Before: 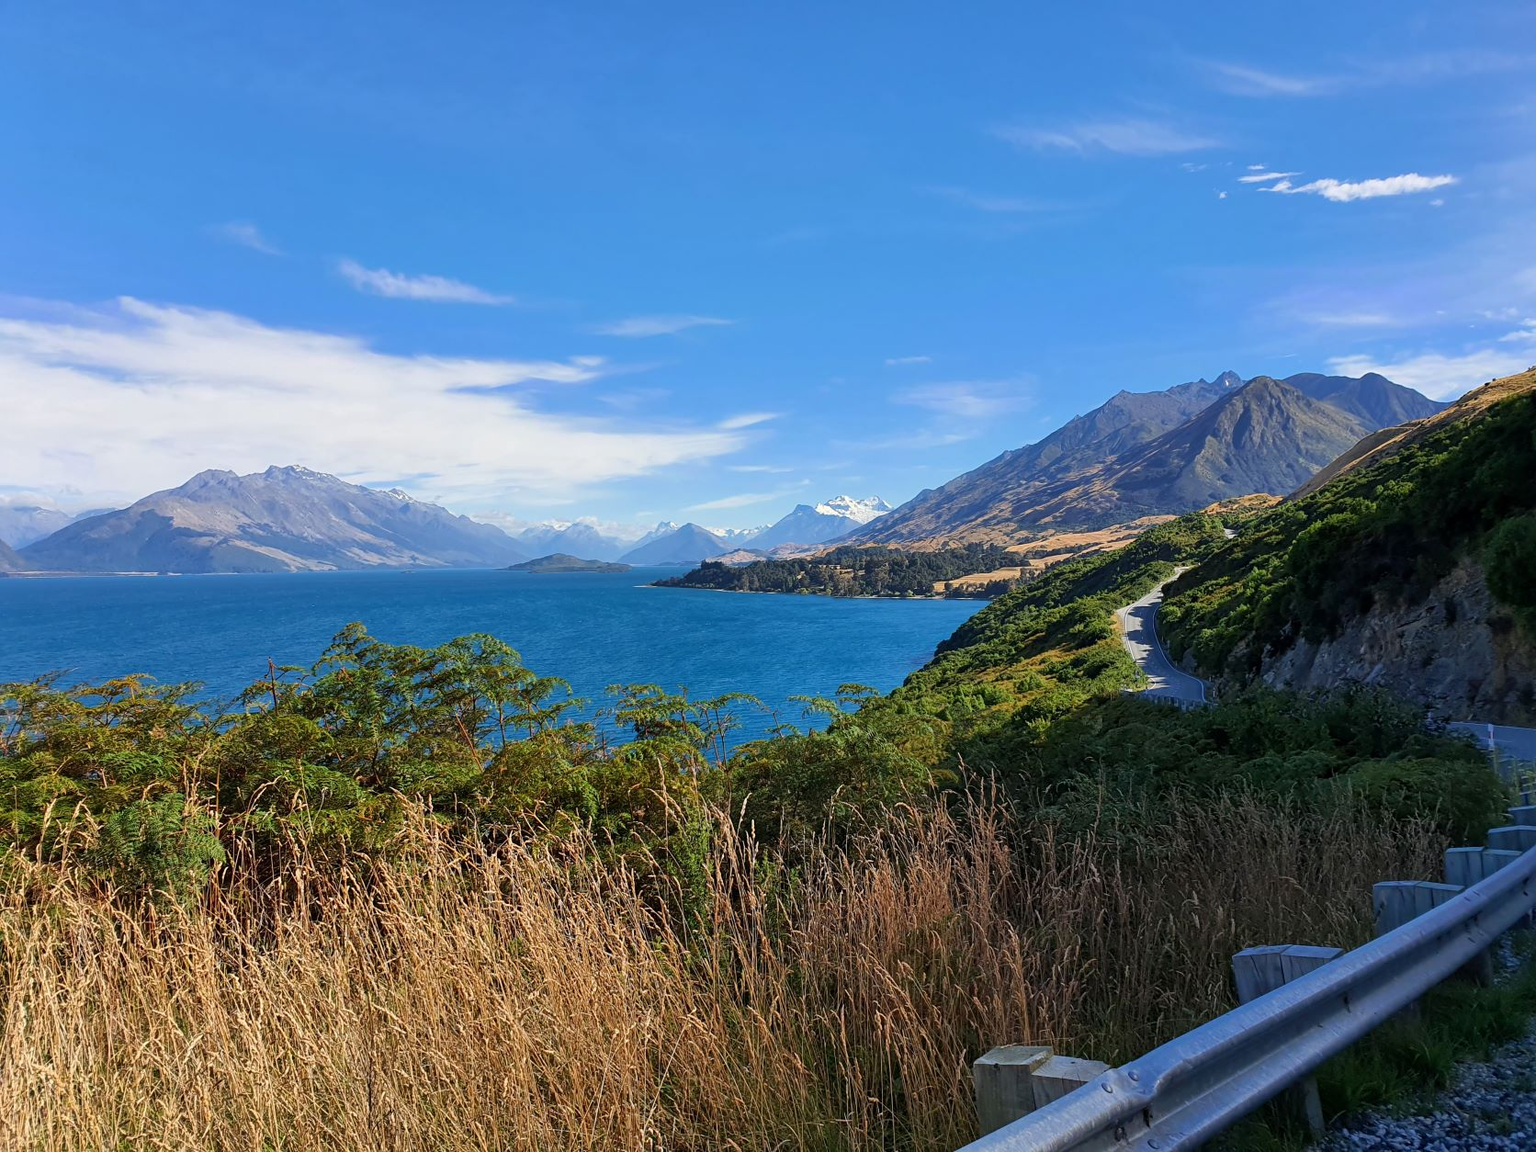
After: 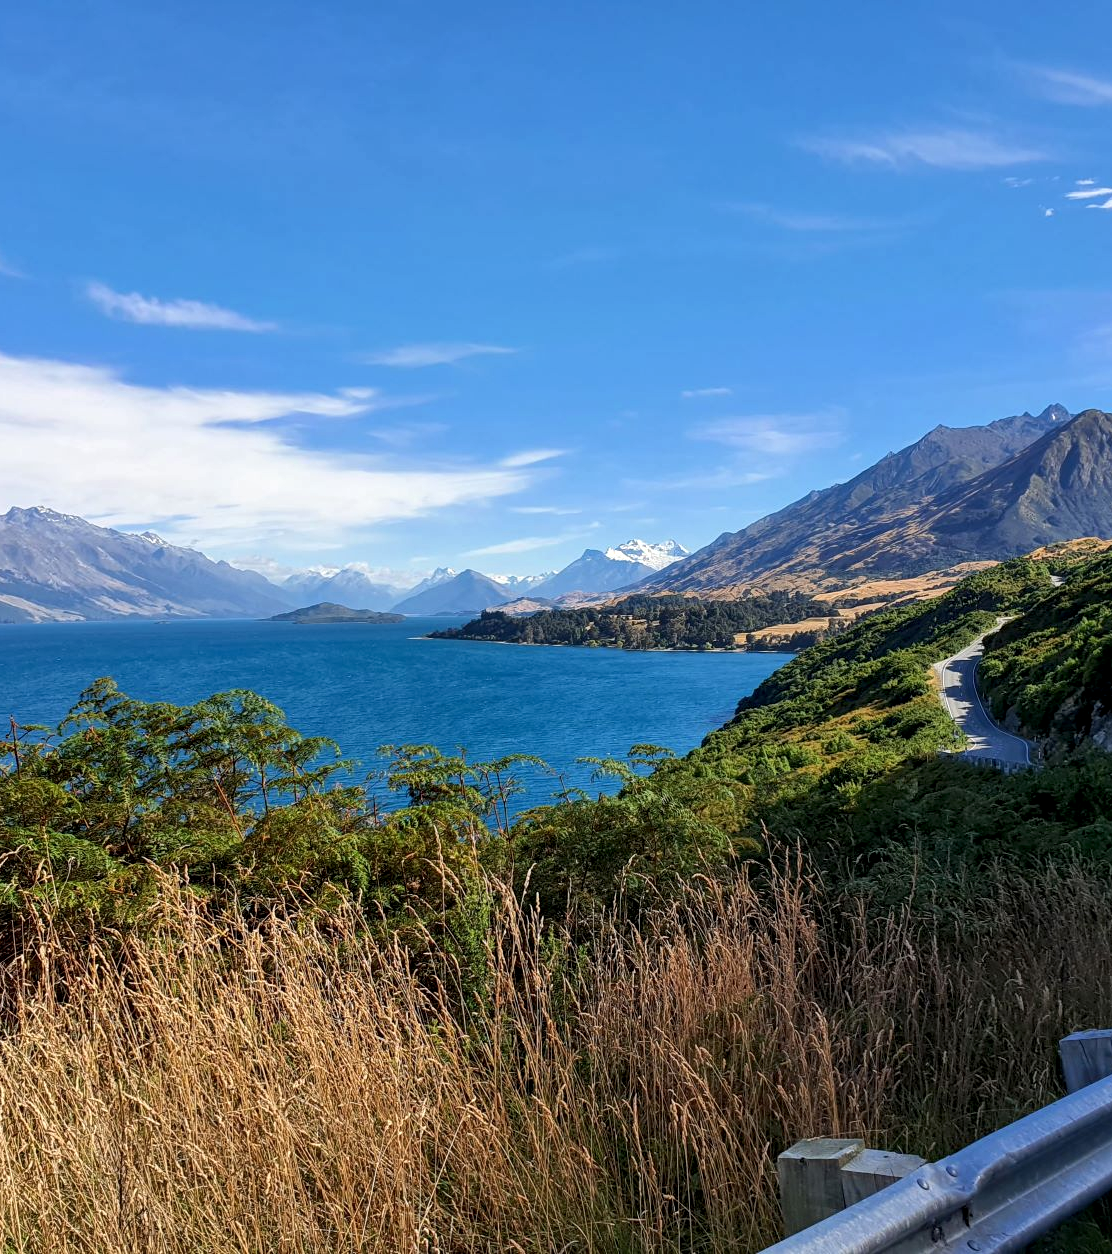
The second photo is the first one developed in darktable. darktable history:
local contrast: highlights 83%, shadows 81%
crop: left 16.899%, right 16.556%
